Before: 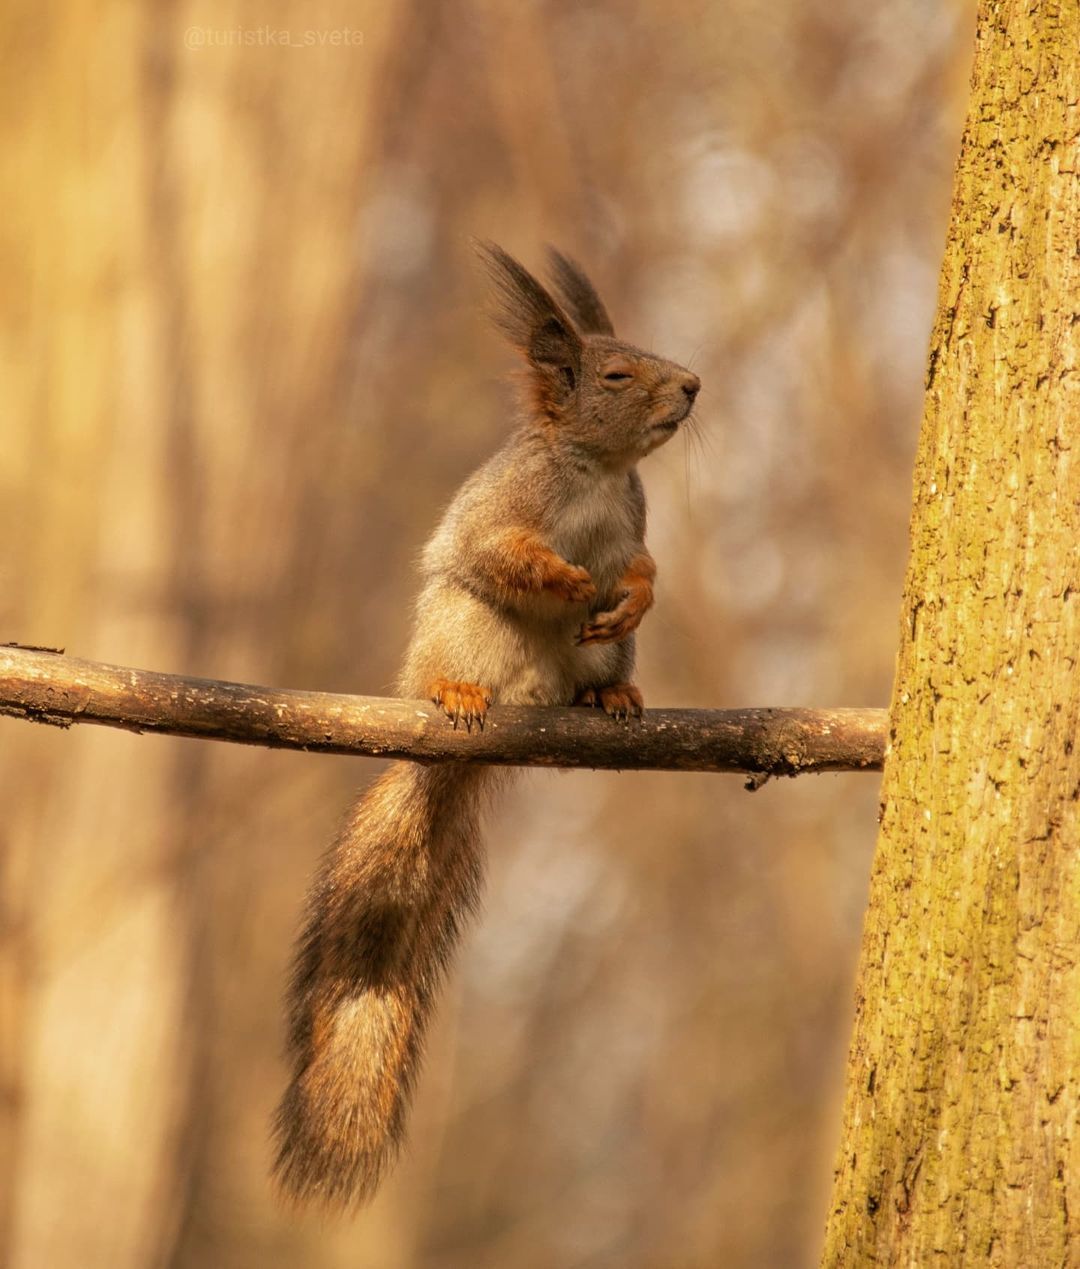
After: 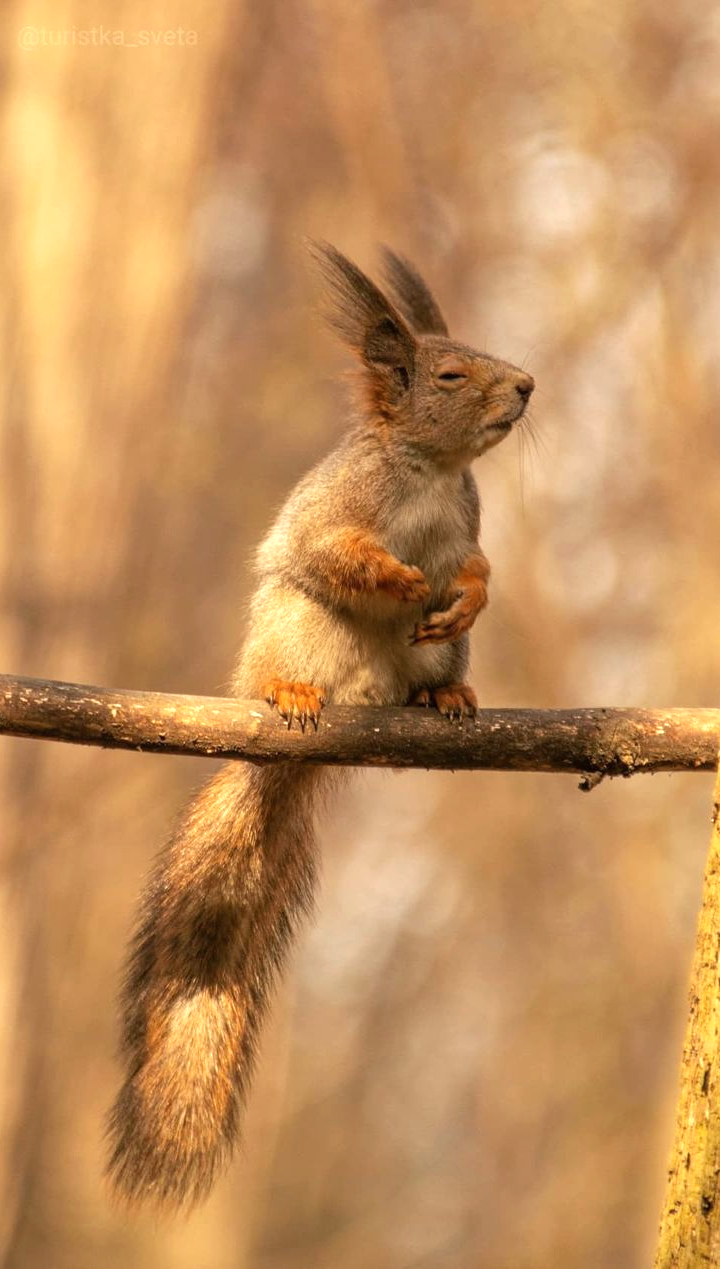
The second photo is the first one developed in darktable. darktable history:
crop: left 15.391%, right 17.898%
exposure: black level correction 0, exposure 0.498 EV, compensate highlight preservation false
